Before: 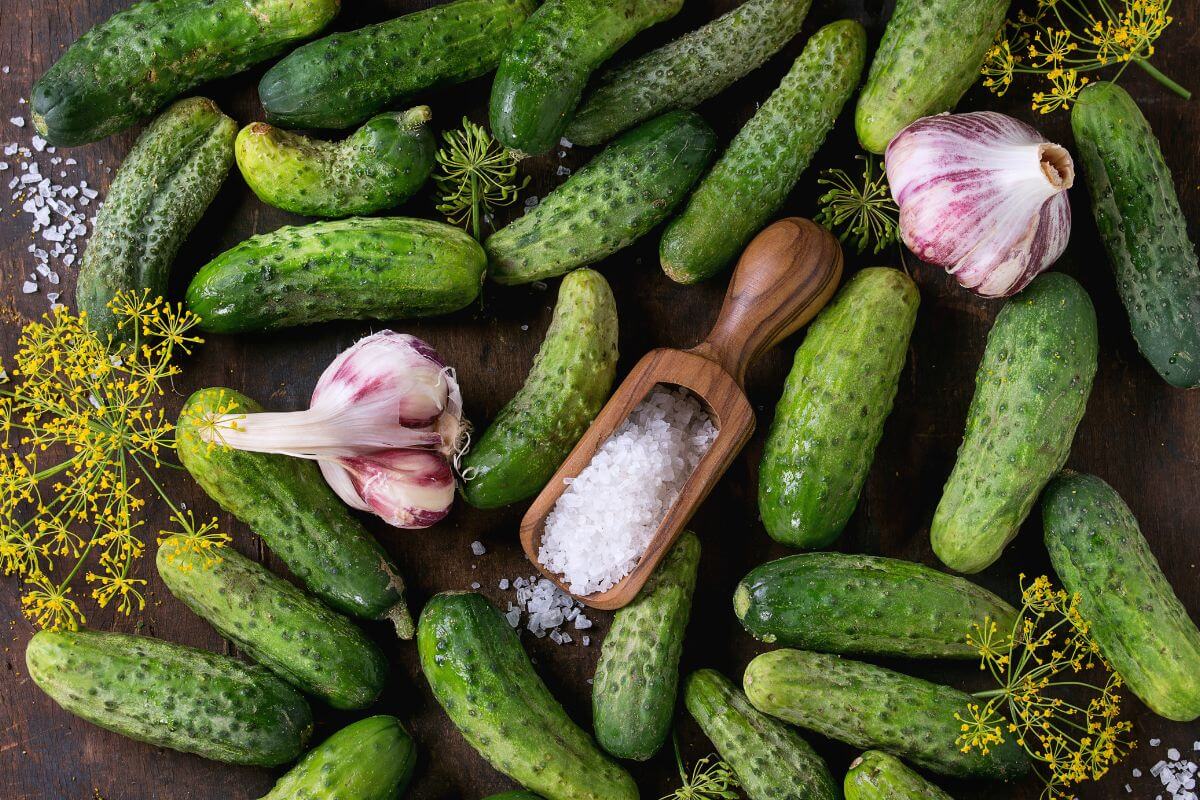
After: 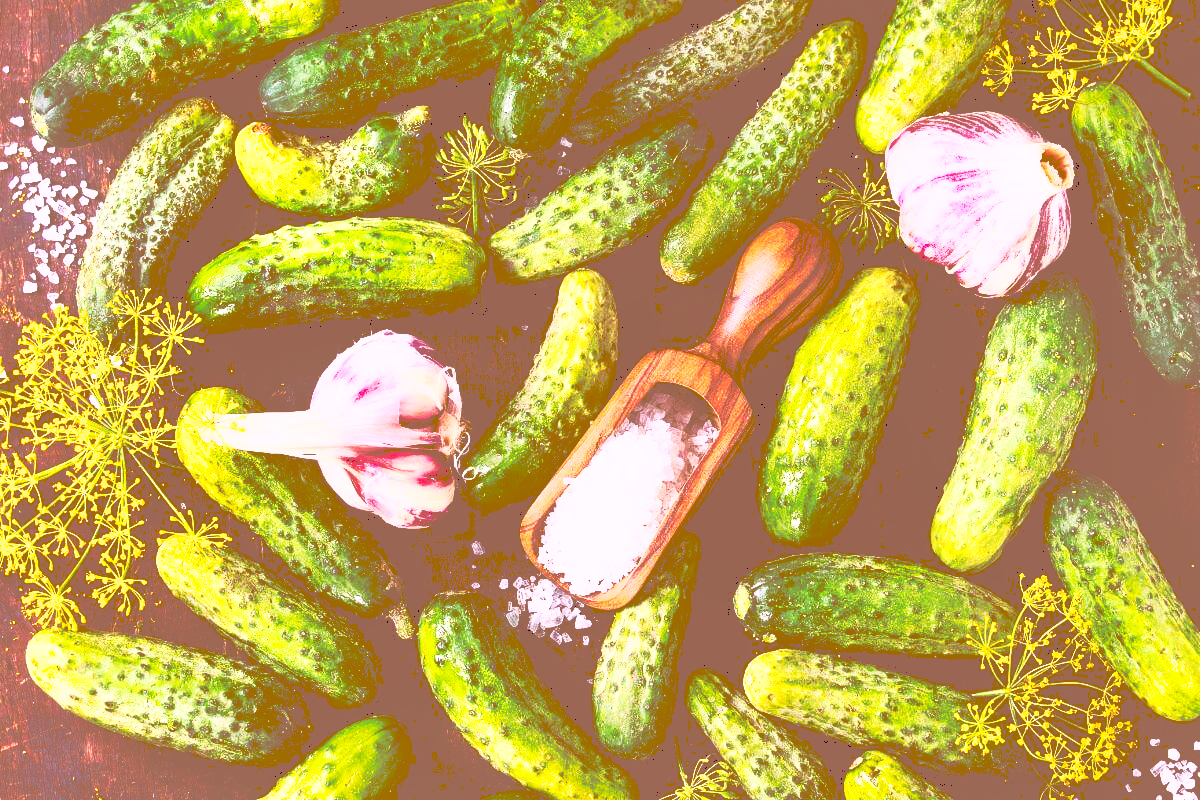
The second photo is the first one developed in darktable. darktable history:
levels: levels [0.072, 0.414, 0.976]
color balance rgb: shadows lift › luminance -9.956%, shadows lift › chroma 0.718%, shadows lift › hue 114.78°, shadows fall-off 100.518%, linear chroma grading › global chroma 15.347%, perceptual saturation grading › global saturation 29.957%, mask middle-gray fulcrum 23.137%, global vibrance 9.373%
shadows and highlights: highlights color adjustment 45.71%
tone curve: curves: ch0 [(0, 0) (0.003, 0.334) (0.011, 0.338) (0.025, 0.338) (0.044, 0.338) (0.069, 0.339) (0.1, 0.342) (0.136, 0.343) (0.177, 0.349) (0.224, 0.36) (0.277, 0.385) (0.335, 0.42) (0.399, 0.465) (0.468, 0.535) (0.543, 0.632) (0.623, 0.73) (0.709, 0.814) (0.801, 0.879) (0.898, 0.935) (1, 1)], preserve colors none
color correction: highlights a* 9.08, highlights b* 9.07, shadows a* 39.72, shadows b* 39.25, saturation 0.797
exposure: exposure 0.214 EV, compensate highlight preservation false
color calibration: illuminant as shot in camera, x 0.358, y 0.373, temperature 4628.91 K
contrast brightness saturation: contrast 0.626, brightness 0.339, saturation 0.149
